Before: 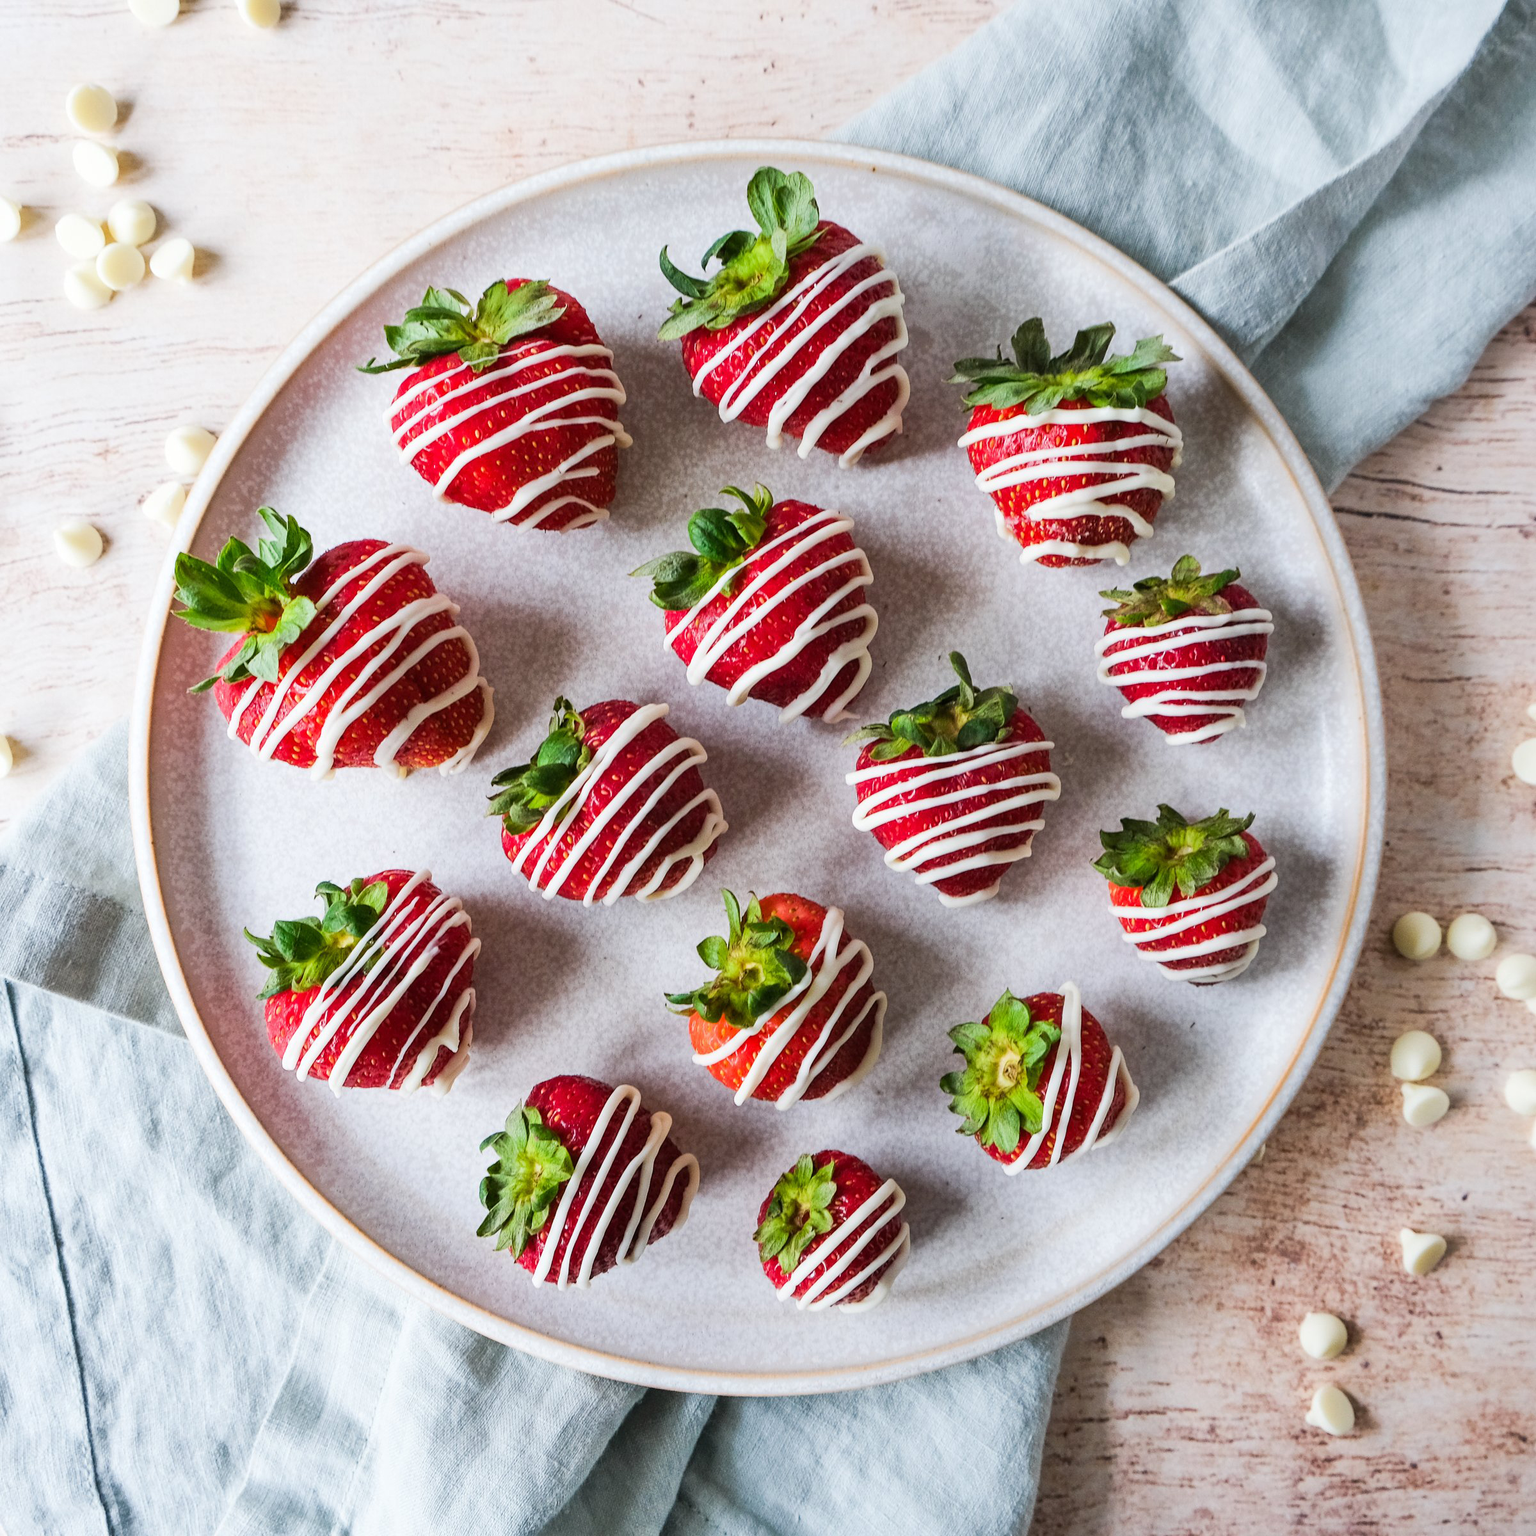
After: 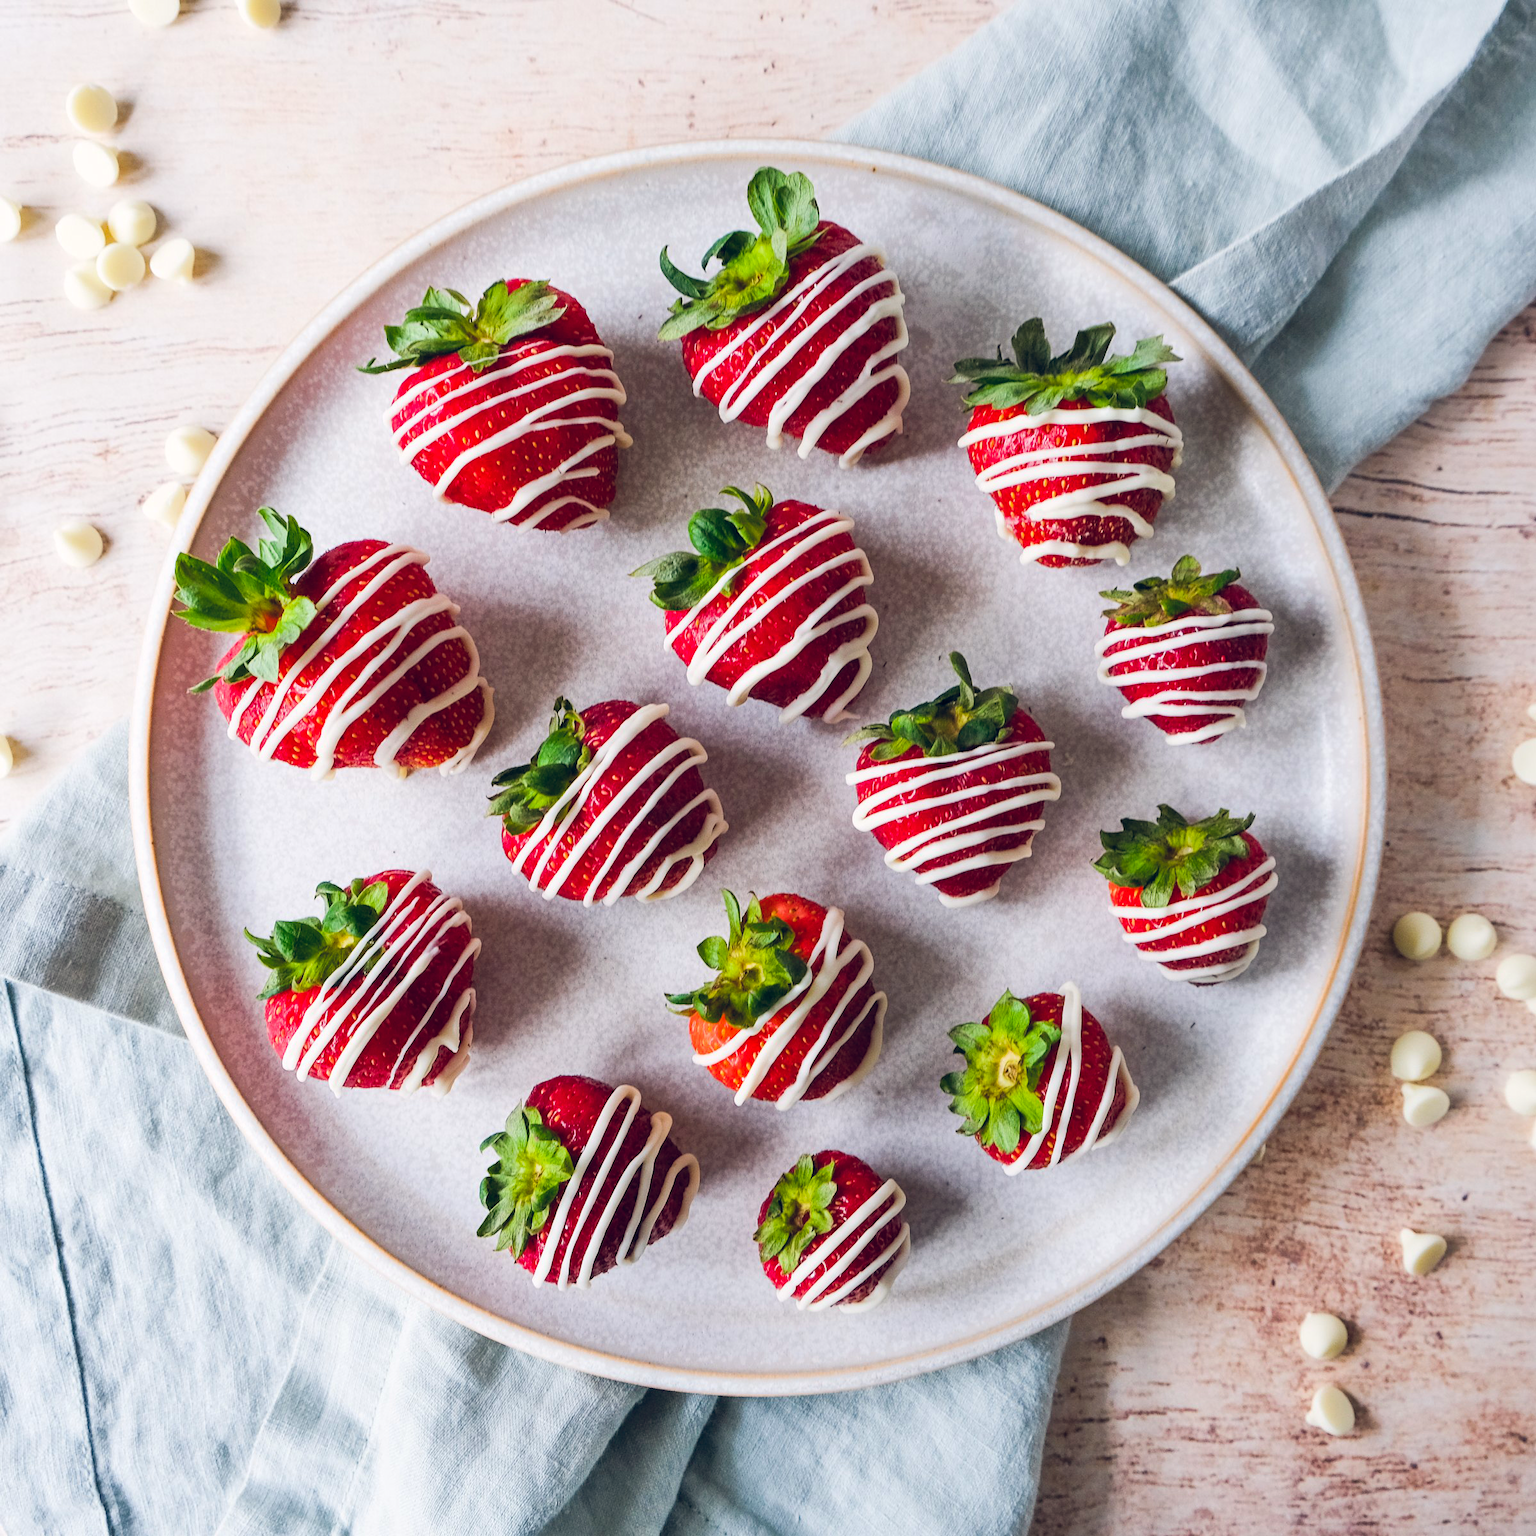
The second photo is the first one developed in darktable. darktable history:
tone equalizer: on, module defaults
color balance rgb: shadows lift › hue 87.51°, highlights gain › chroma 0.68%, highlights gain › hue 55.1°, global offset › chroma 0.13%, global offset › hue 253.66°, linear chroma grading › global chroma 0.5%, perceptual saturation grading › global saturation 16.38%
